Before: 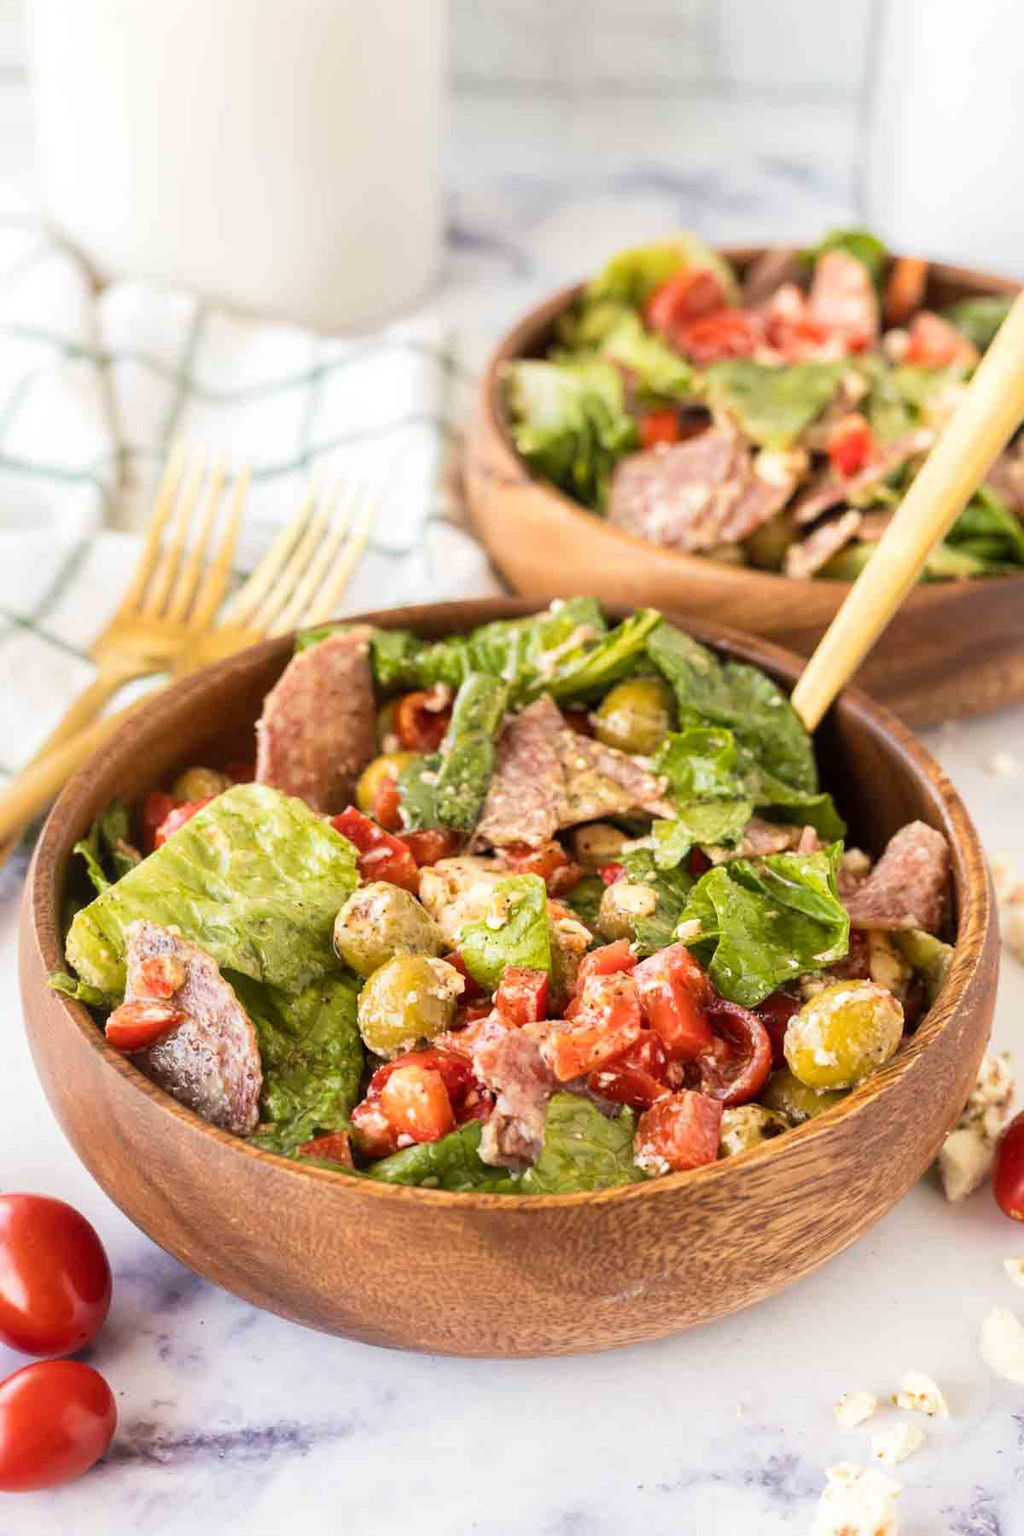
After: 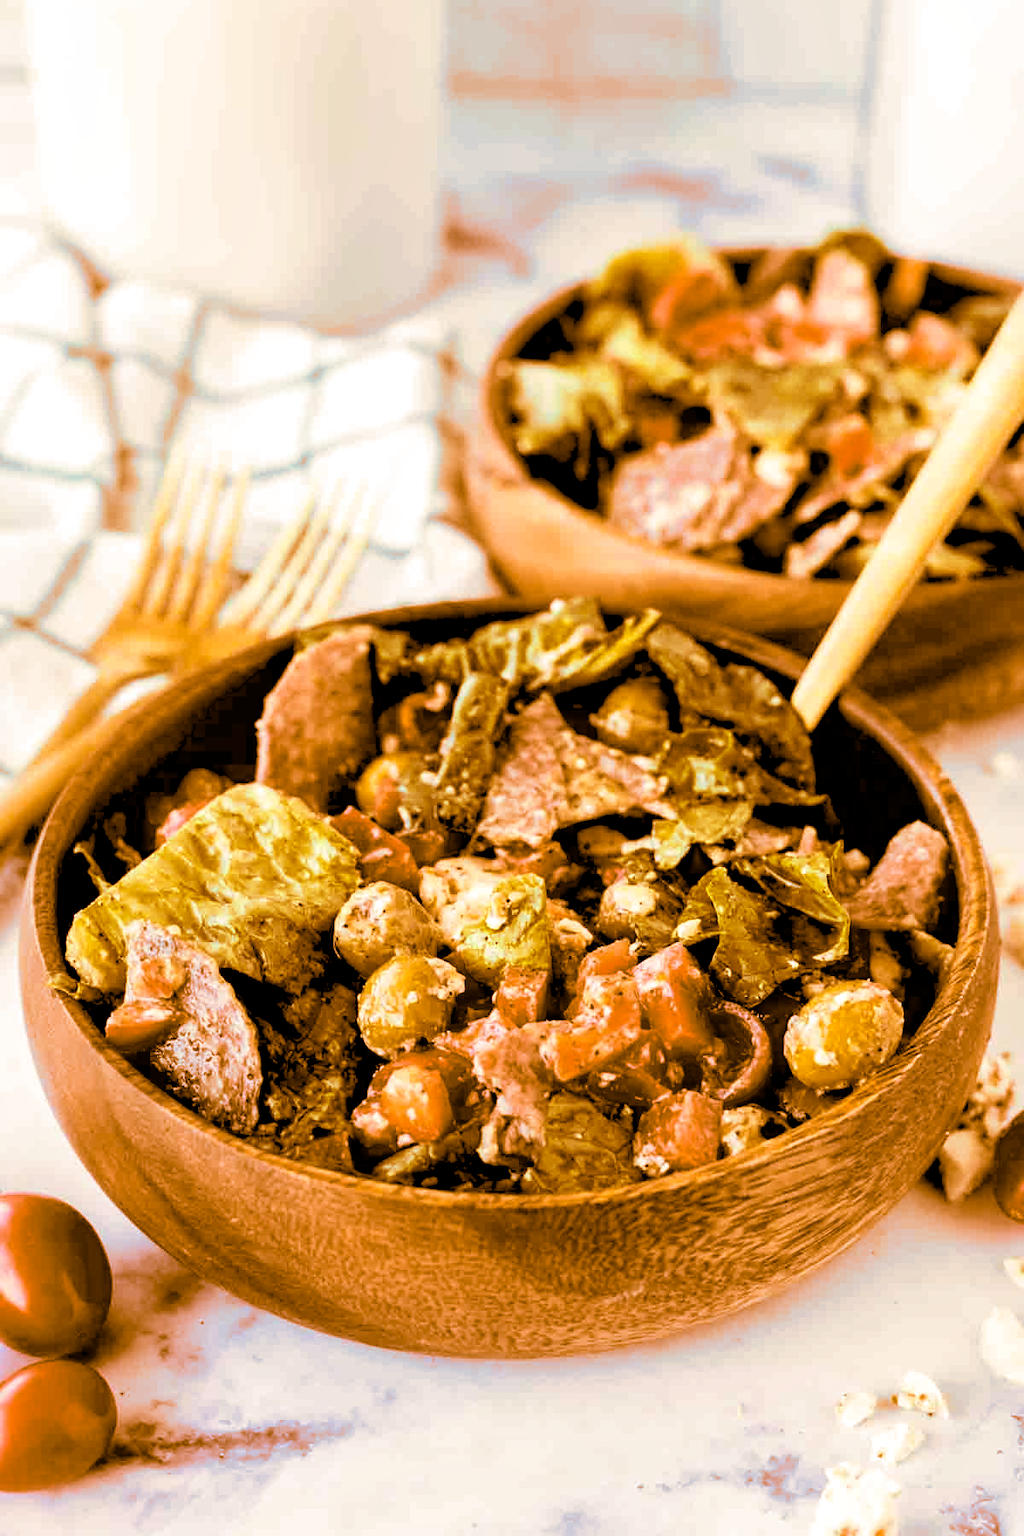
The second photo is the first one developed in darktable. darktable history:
split-toning: shadows › hue 26°, shadows › saturation 0.92, highlights › hue 40°, highlights › saturation 0.92, balance -63, compress 0%
exposure: black level correction 0.047, exposure 0.013 EV, compensate highlight preservation false
local contrast: mode bilateral grid, contrast 20, coarseness 50, detail 120%, midtone range 0.2
